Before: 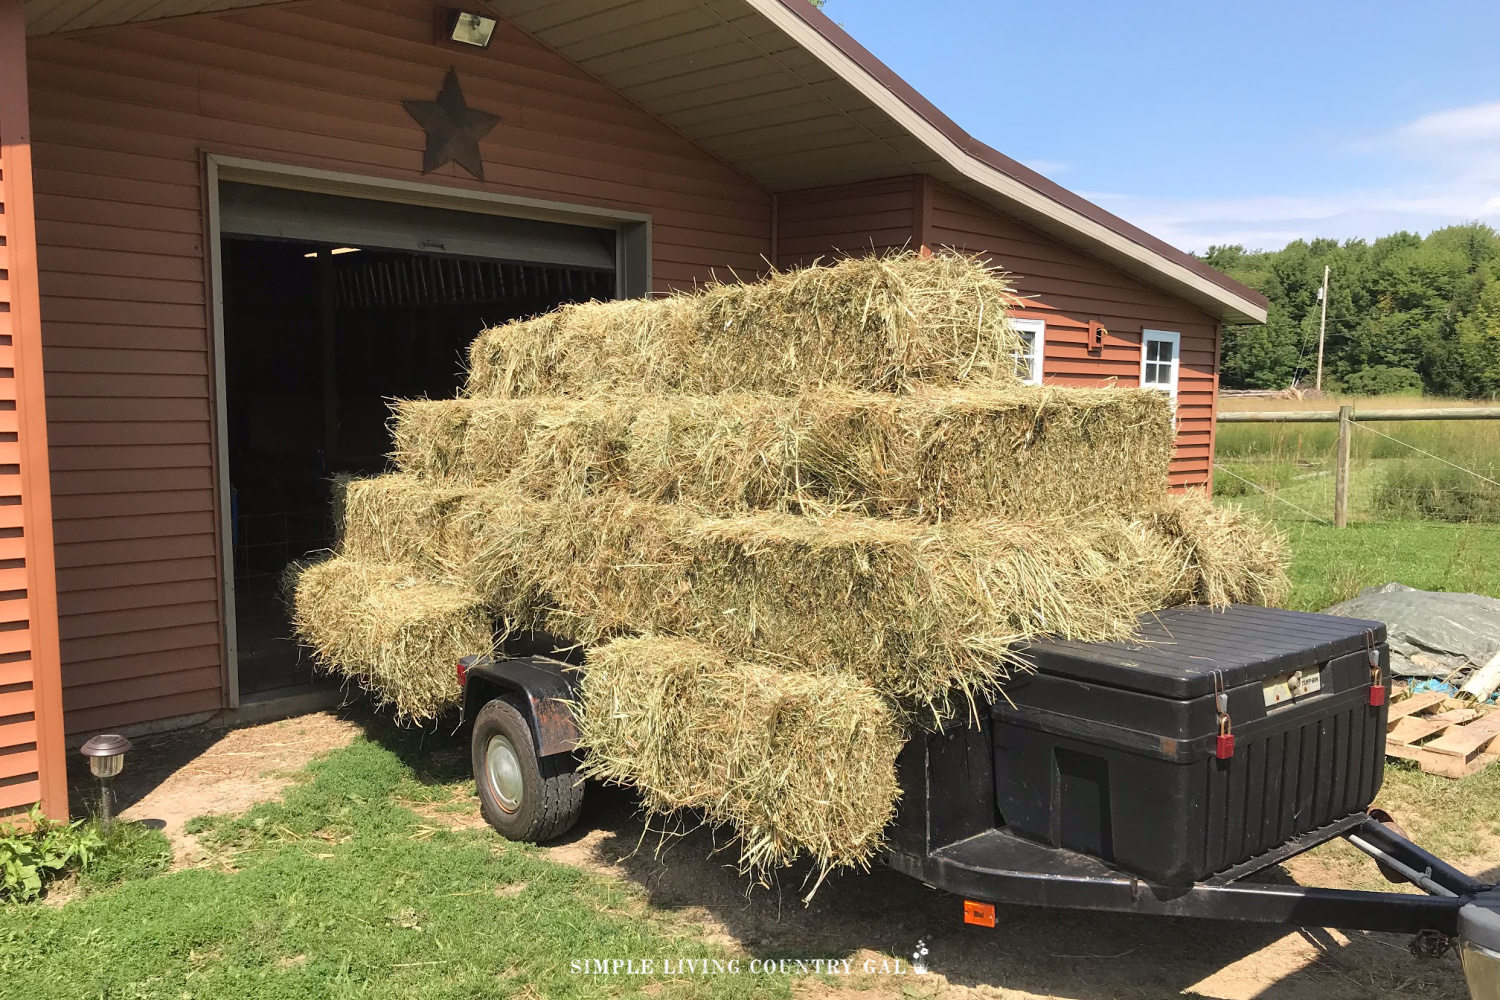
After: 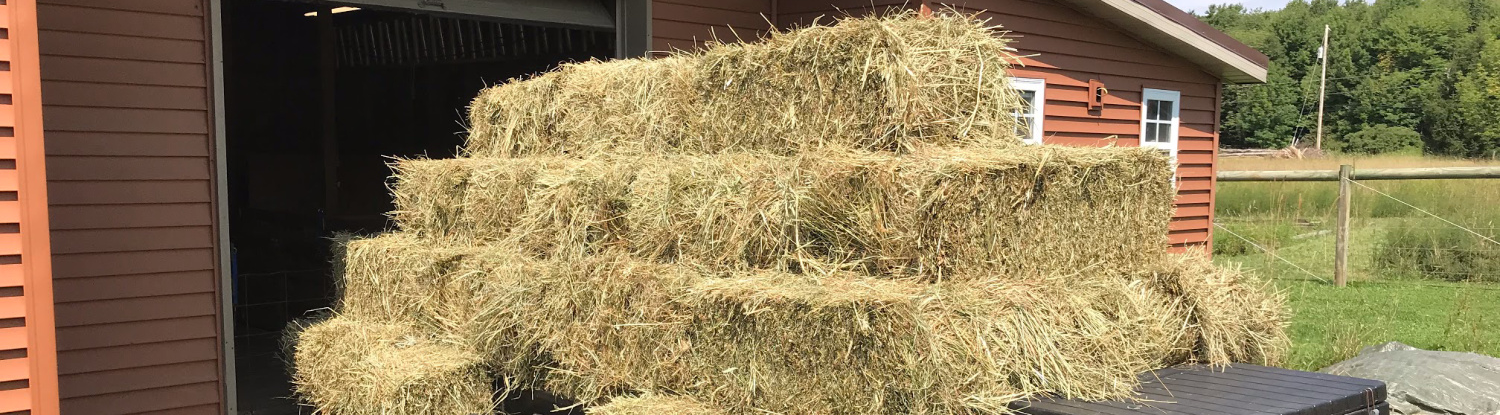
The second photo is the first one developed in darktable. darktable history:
shadows and highlights: shadows 20.51, highlights -20.73, soften with gaussian
crop and rotate: top 24.164%, bottom 34.256%
